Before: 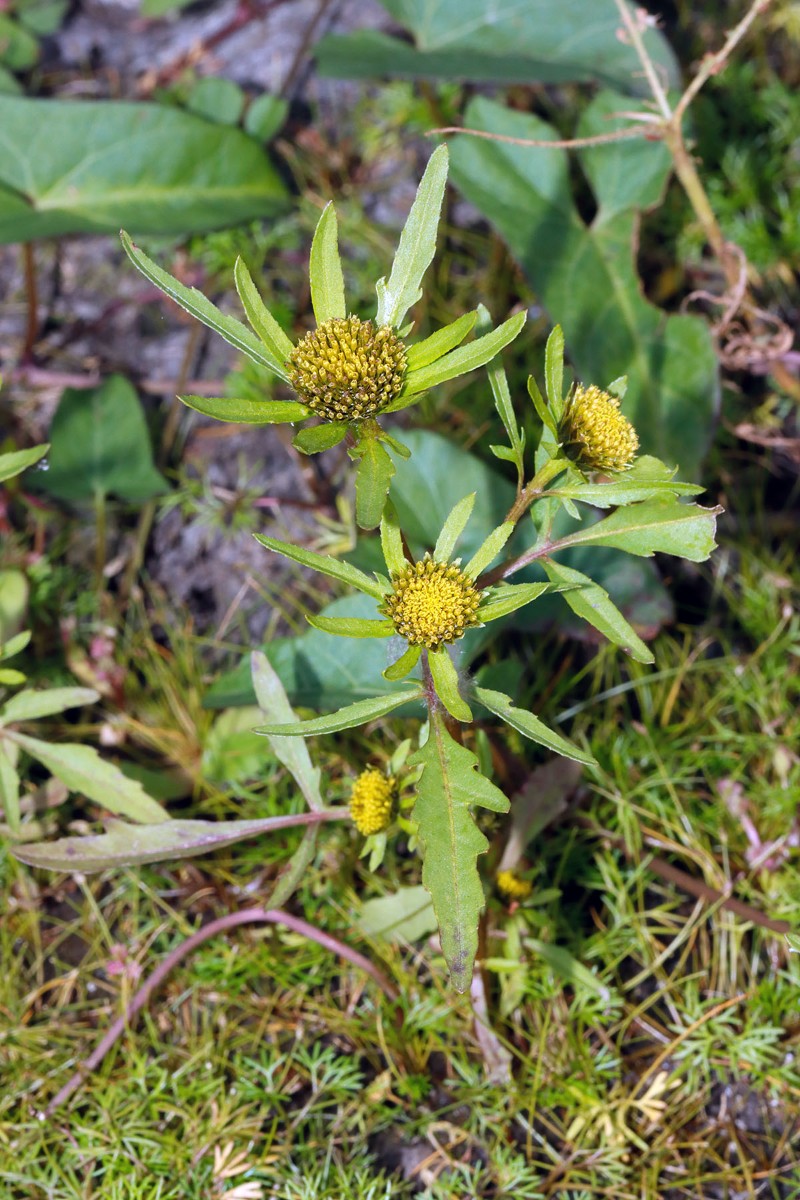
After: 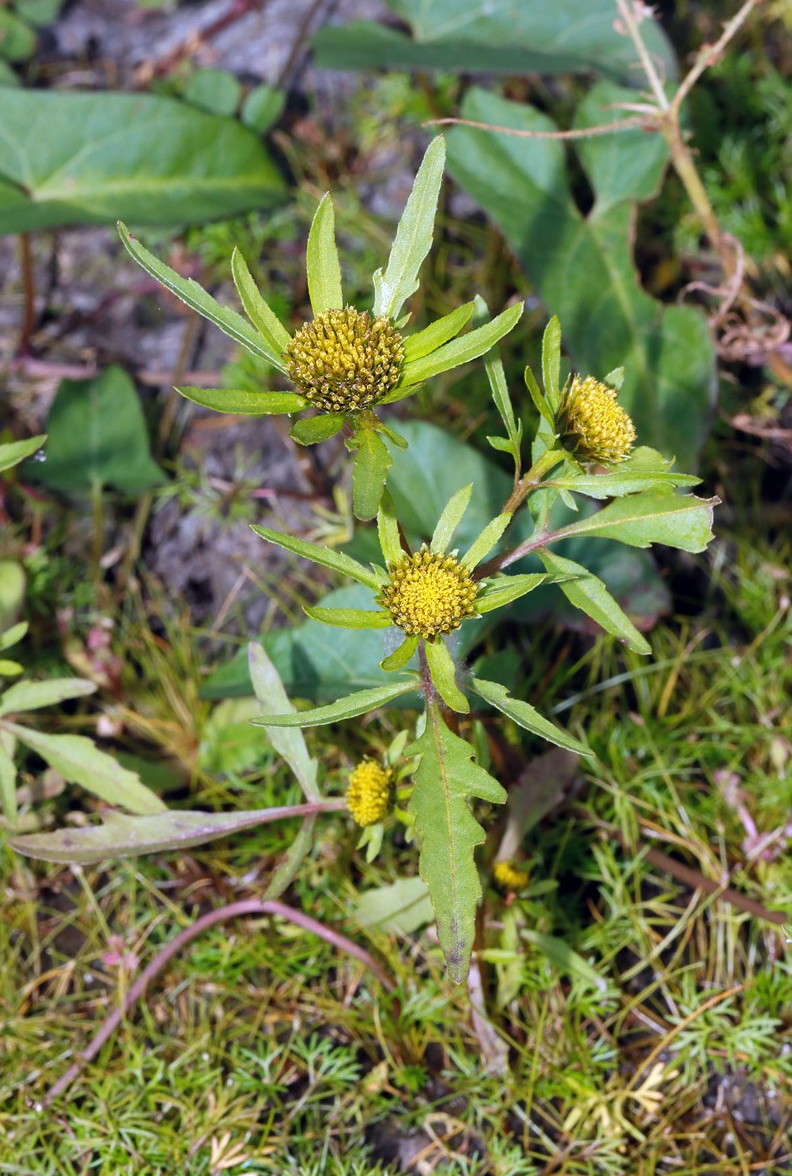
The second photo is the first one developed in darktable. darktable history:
crop: left 0.465%, top 0.752%, right 0.155%, bottom 0.747%
